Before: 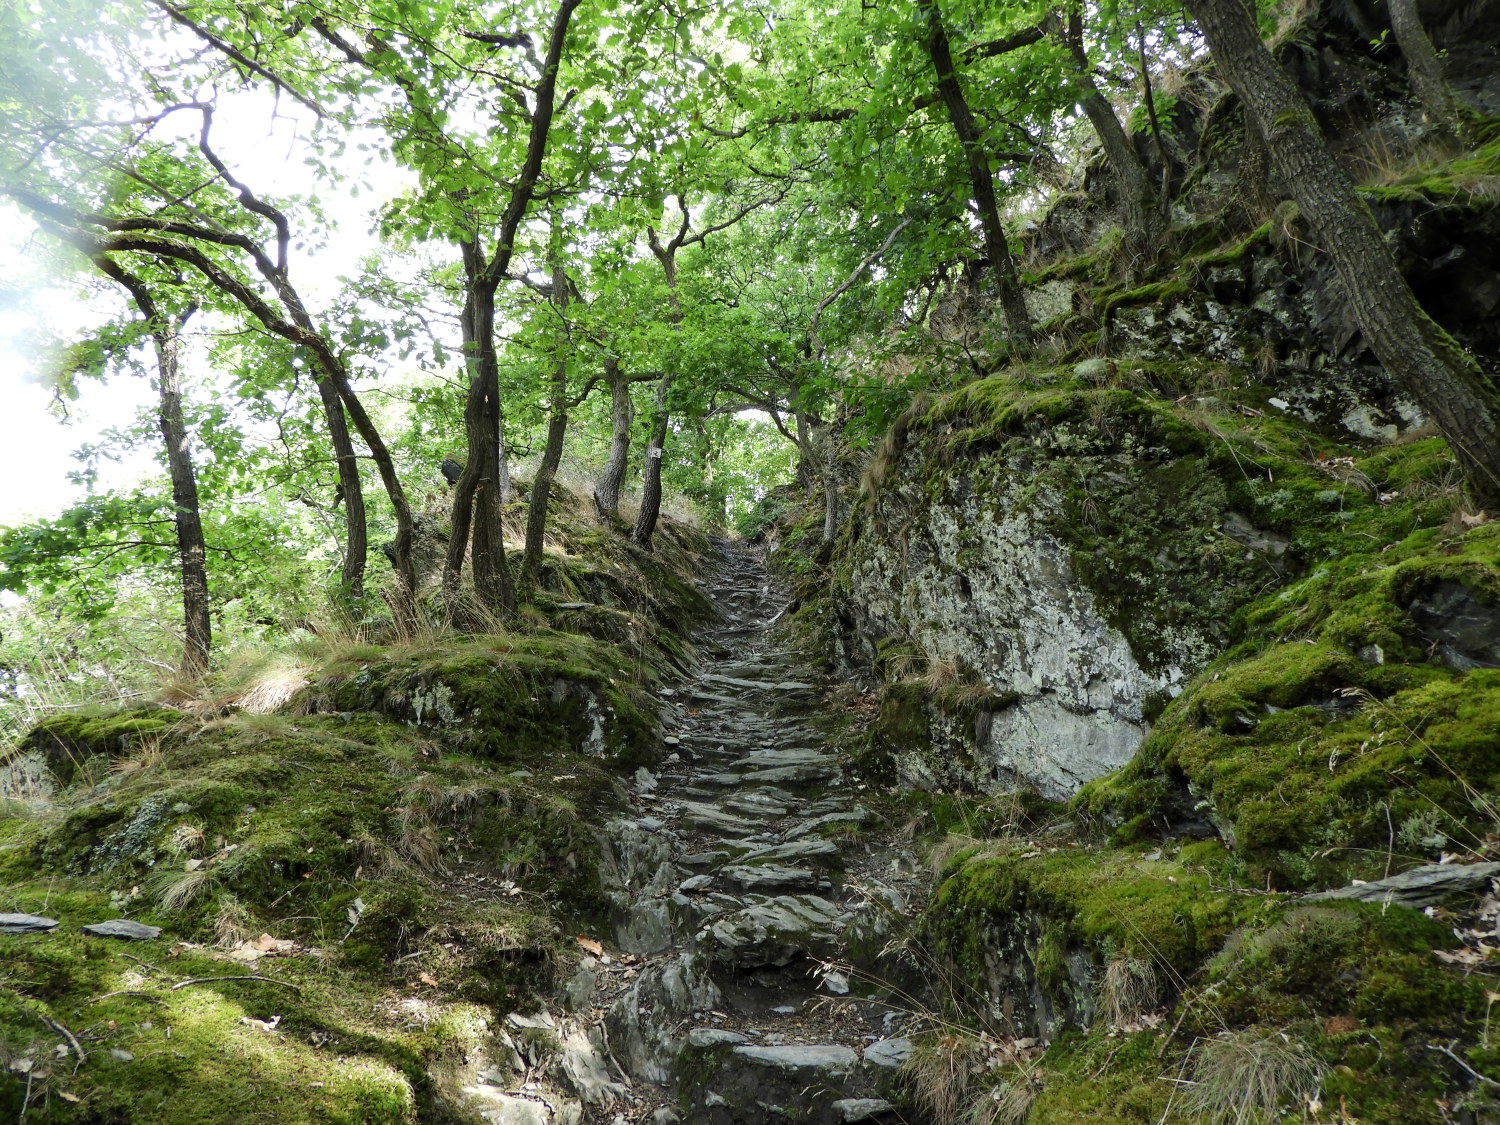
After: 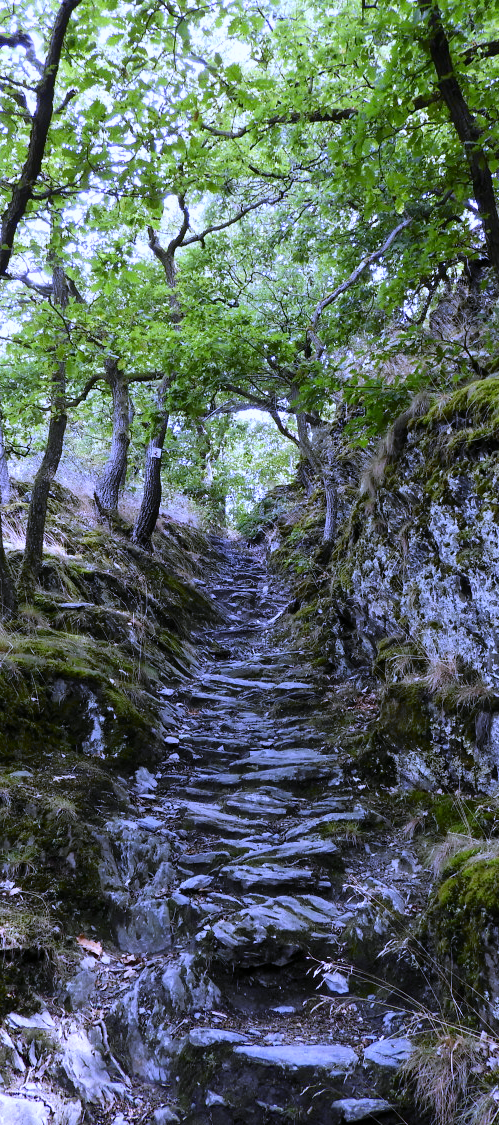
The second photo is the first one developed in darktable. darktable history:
crop: left 33.36%, right 33.36%
tone curve: curves: ch0 [(0, 0) (0.037, 0.025) (0.131, 0.093) (0.275, 0.256) (0.497, 0.51) (0.617, 0.643) (0.704, 0.732) (0.813, 0.832) (0.911, 0.925) (0.997, 0.995)]; ch1 [(0, 0) (0.301, 0.3) (0.444, 0.45) (0.493, 0.495) (0.507, 0.503) (0.534, 0.533) (0.582, 0.58) (0.658, 0.693) (0.746, 0.77) (1, 1)]; ch2 [(0, 0) (0.246, 0.233) (0.36, 0.352) (0.415, 0.418) (0.476, 0.492) (0.502, 0.504) (0.525, 0.518) (0.539, 0.544) (0.586, 0.602) (0.634, 0.651) (0.706, 0.727) (0.853, 0.852) (1, 0.951)], color space Lab, independent channels, preserve colors none
white balance: red 0.98, blue 1.61
